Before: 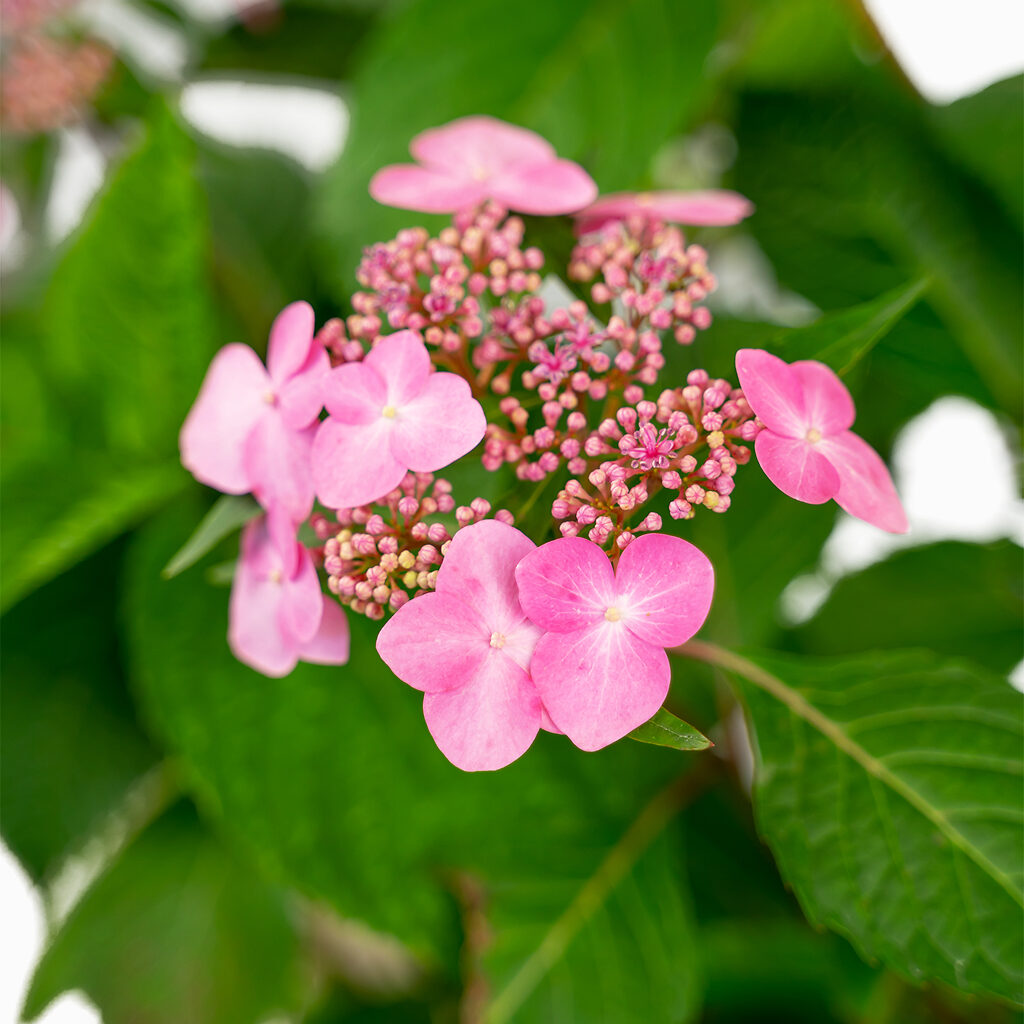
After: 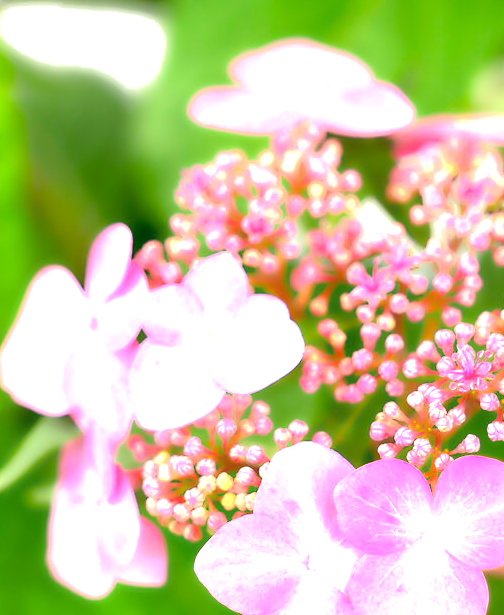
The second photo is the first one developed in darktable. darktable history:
exposure: black level correction 0.001, exposure 1.398 EV, compensate exposure bias true, compensate highlight preservation false
lowpass: radius 4, soften with bilateral filter, unbound 0
crop: left 17.835%, top 7.675%, right 32.881%, bottom 32.213%
